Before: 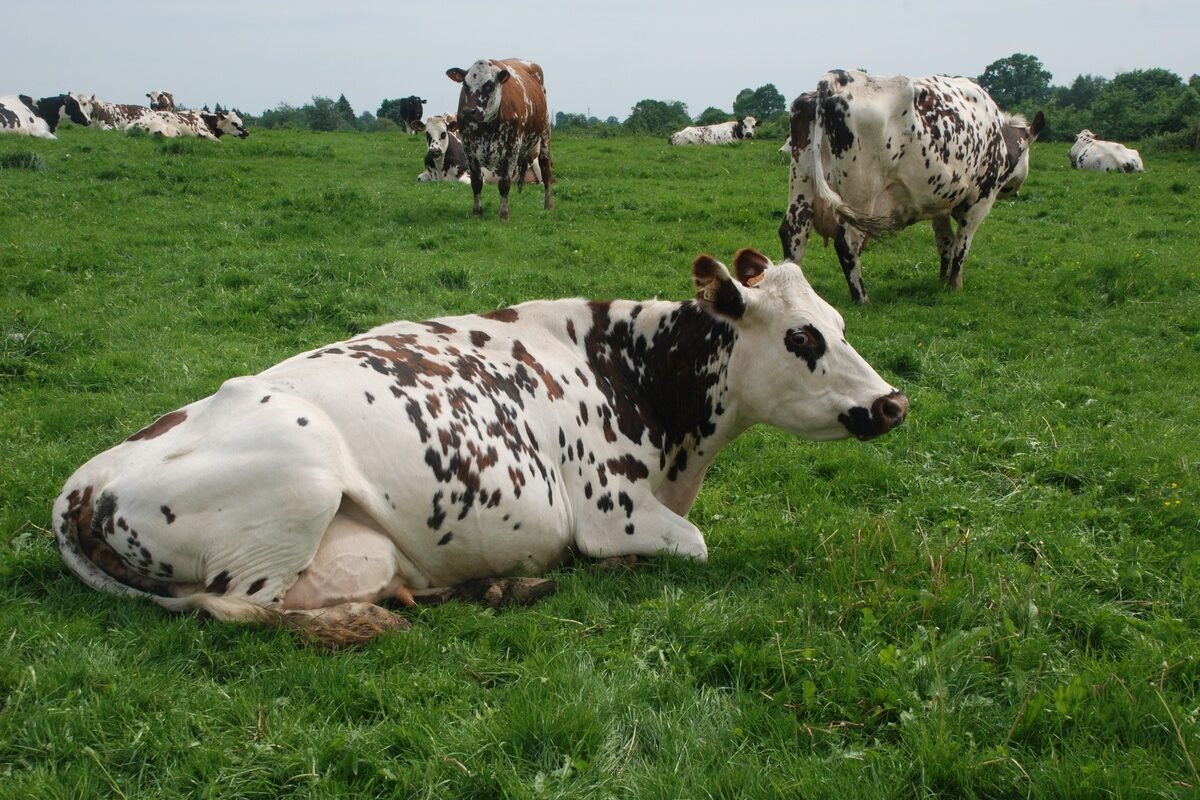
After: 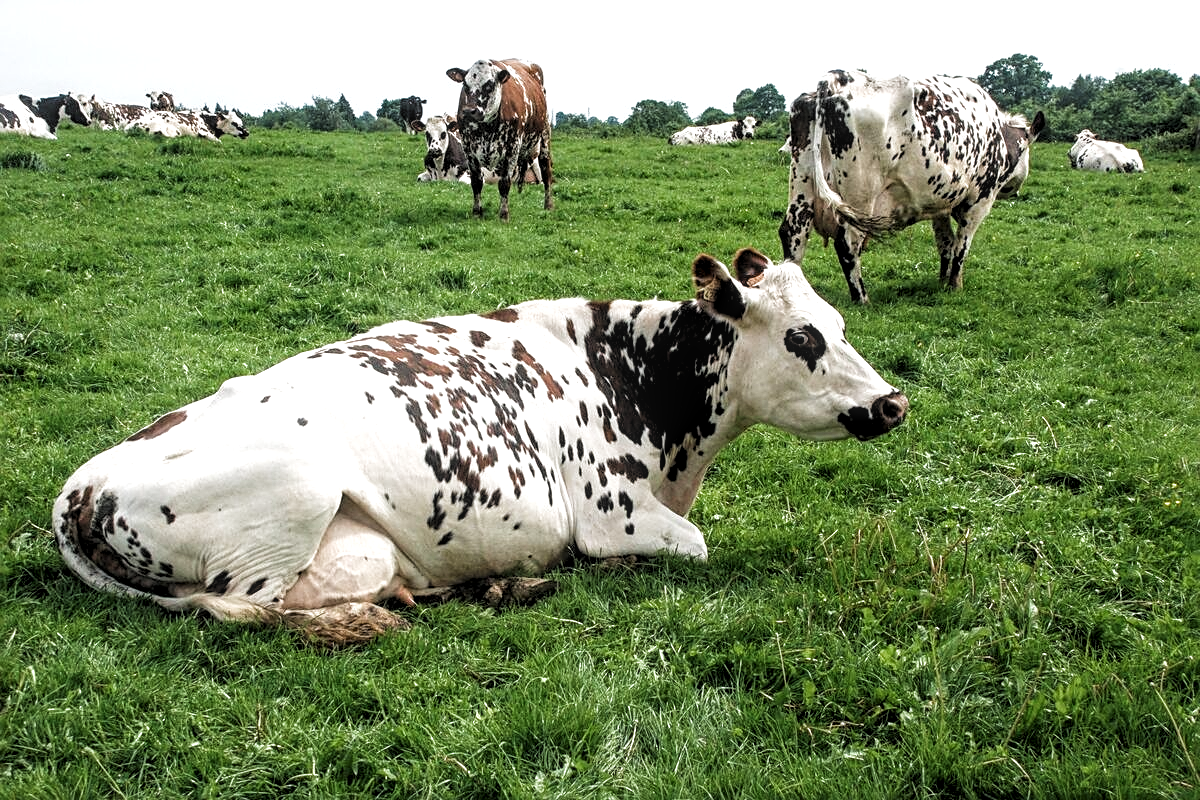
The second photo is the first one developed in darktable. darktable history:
local contrast: highlights 62%, detail 143%, midtone range 0.422
tone equalizer: -8 EV -0.746 EV, -7 EV -0.691 EV, -6 EV -0.623 EV, -5 EV -0.362 EV, -3 EV 0.385 EV, -2 EV 0.6 EV, -1 EV 0.675 EV, +0 EV 0.726 EV, smoothing diameter 24.92%, edges refinement/feathering 13.11, preserve details guided filter
filmic rgb: black relative exposure -11.35 EV, white relative exposure 3.25 EV, threshold 5.98 EV, hardness 6.83, color science v4 (2020), enable highlight reconstruction true
sharpen: on, module defaults
levels: levels [0.062, 0.494, 0.925]
